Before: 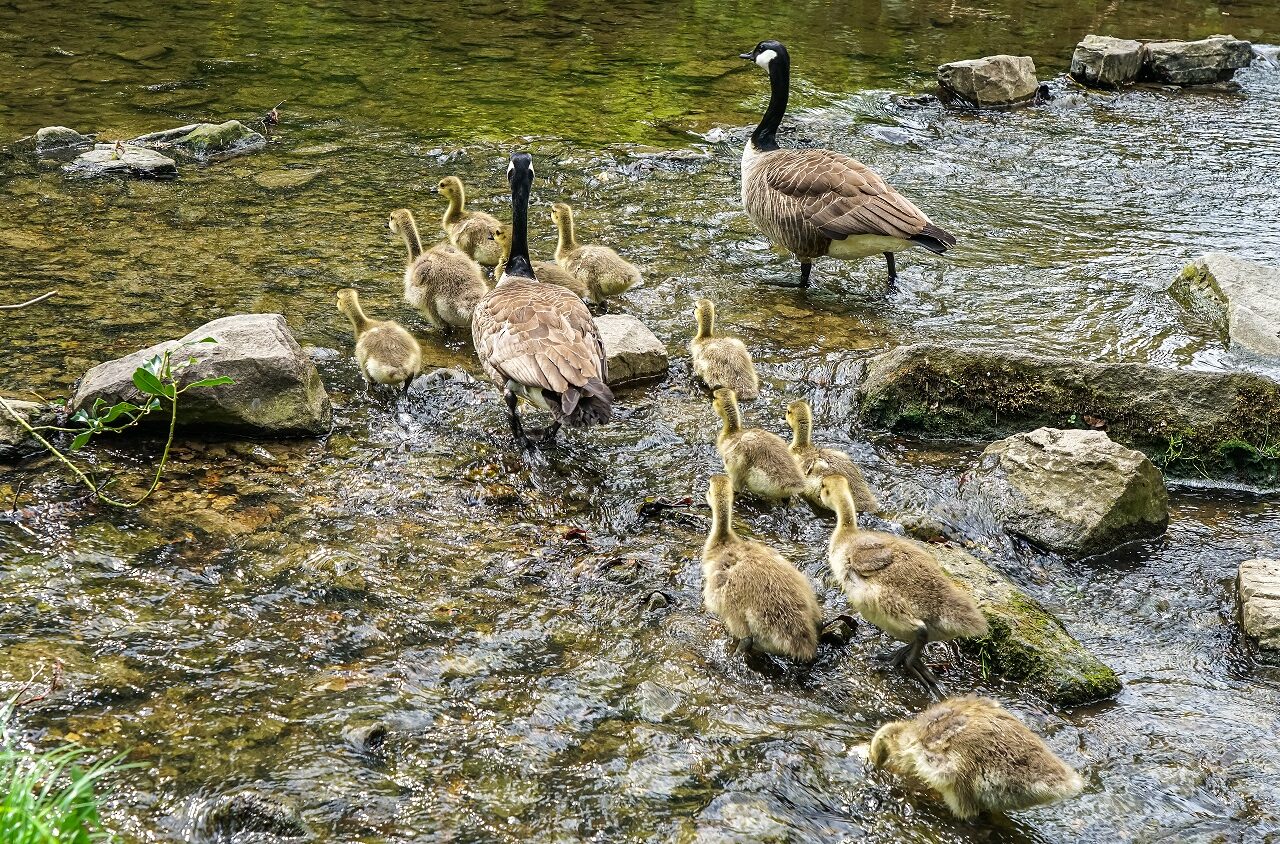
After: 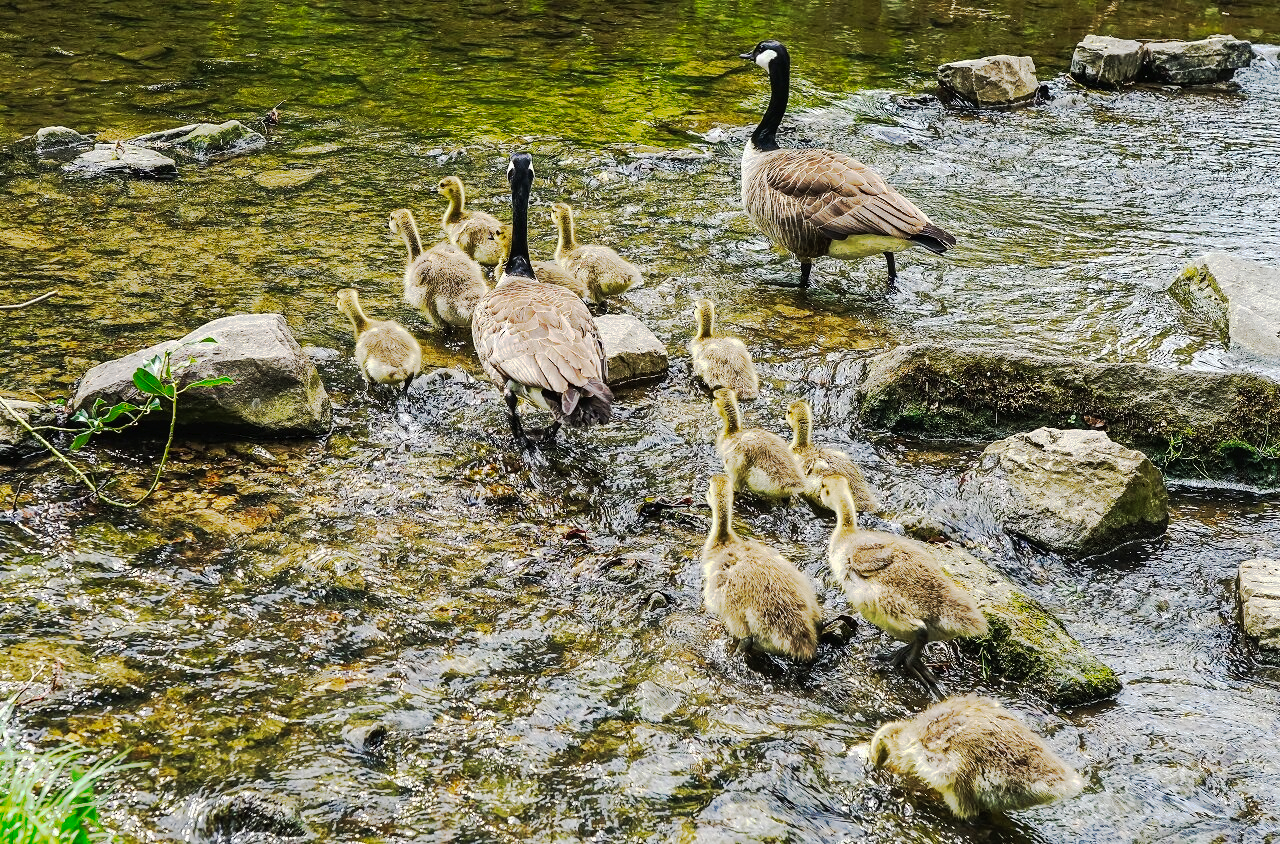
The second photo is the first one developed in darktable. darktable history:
tone curve: curves: ch0 [(0, 0) (0.003, 0.015) (0.011, 0.019) (0.025, 0.025) (0.044, 0.039) (0.069, 0.053) (0.1, 0.076) (0.136, 0.107) (0.177, 0.143) (0.224, 0.19) (0.277, 0.253) (0.335, 0.32) (0.399, 0.412) (0.468, 0.524) (0.543, 0.668) (0.623, 0.717) (0.709, 0.769) (0.801, 0.82) (0.898, 0.865) (1, 1)], preserve colors none
